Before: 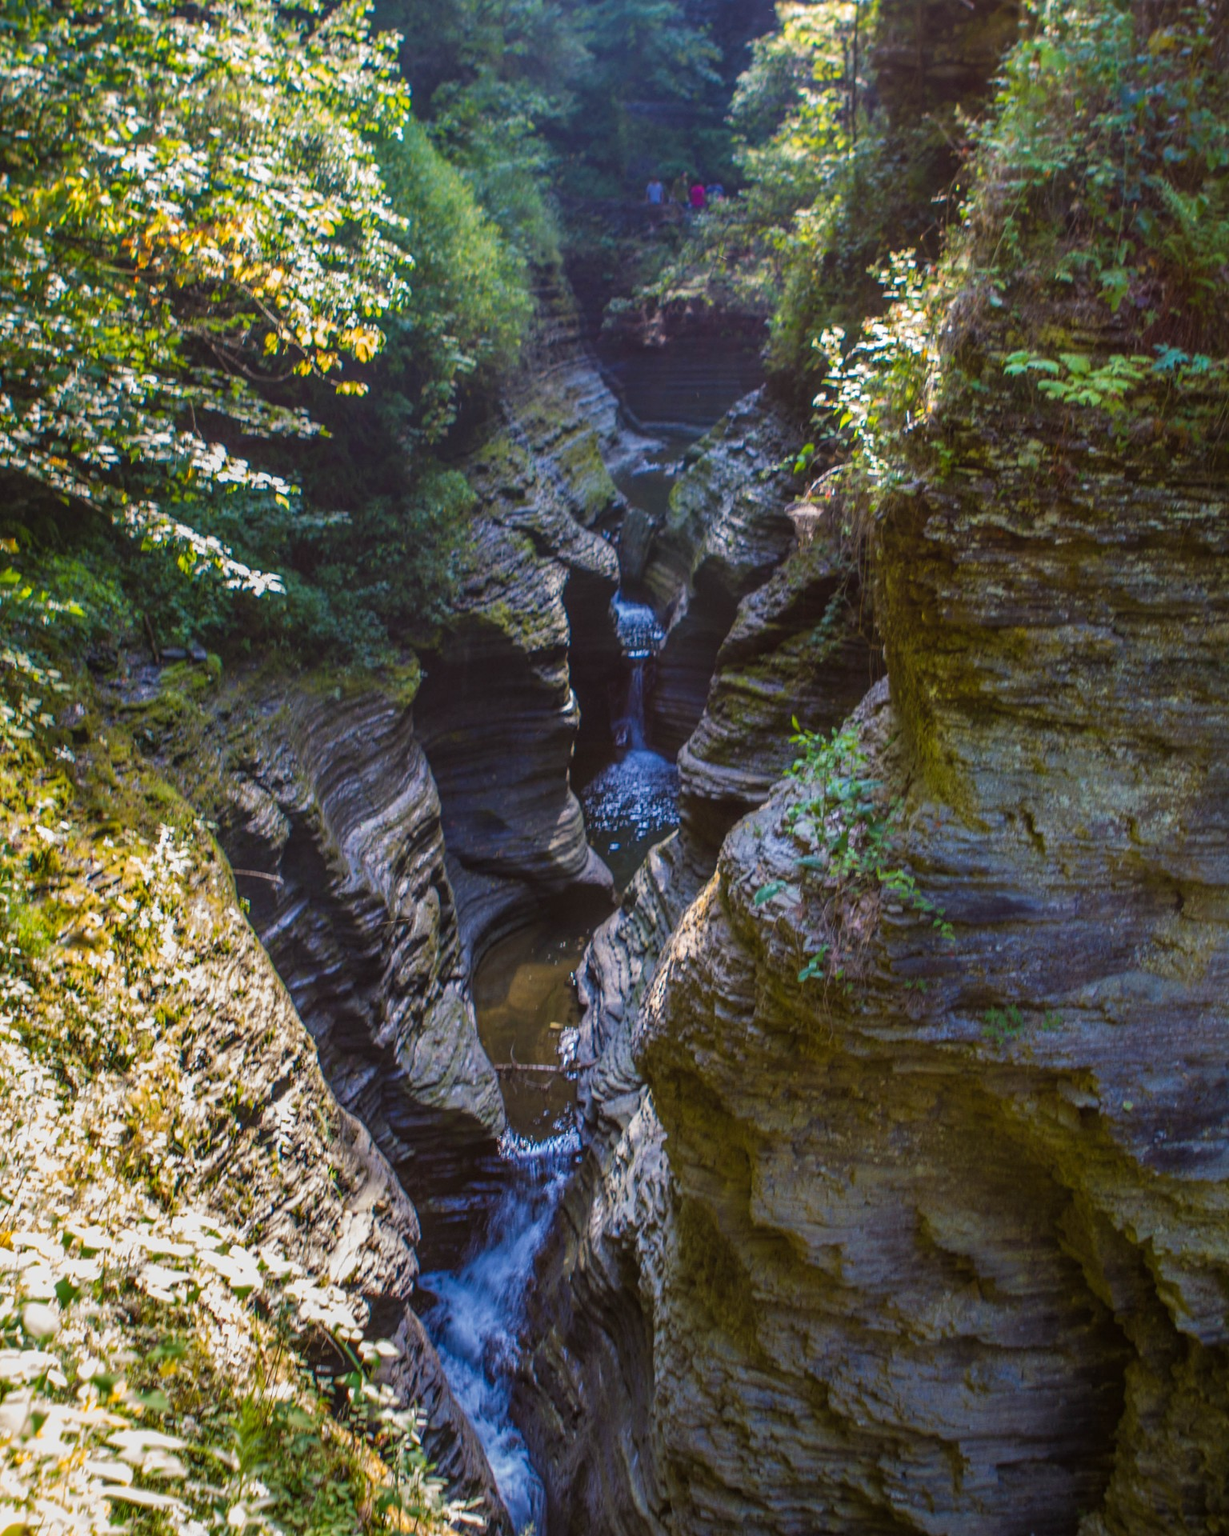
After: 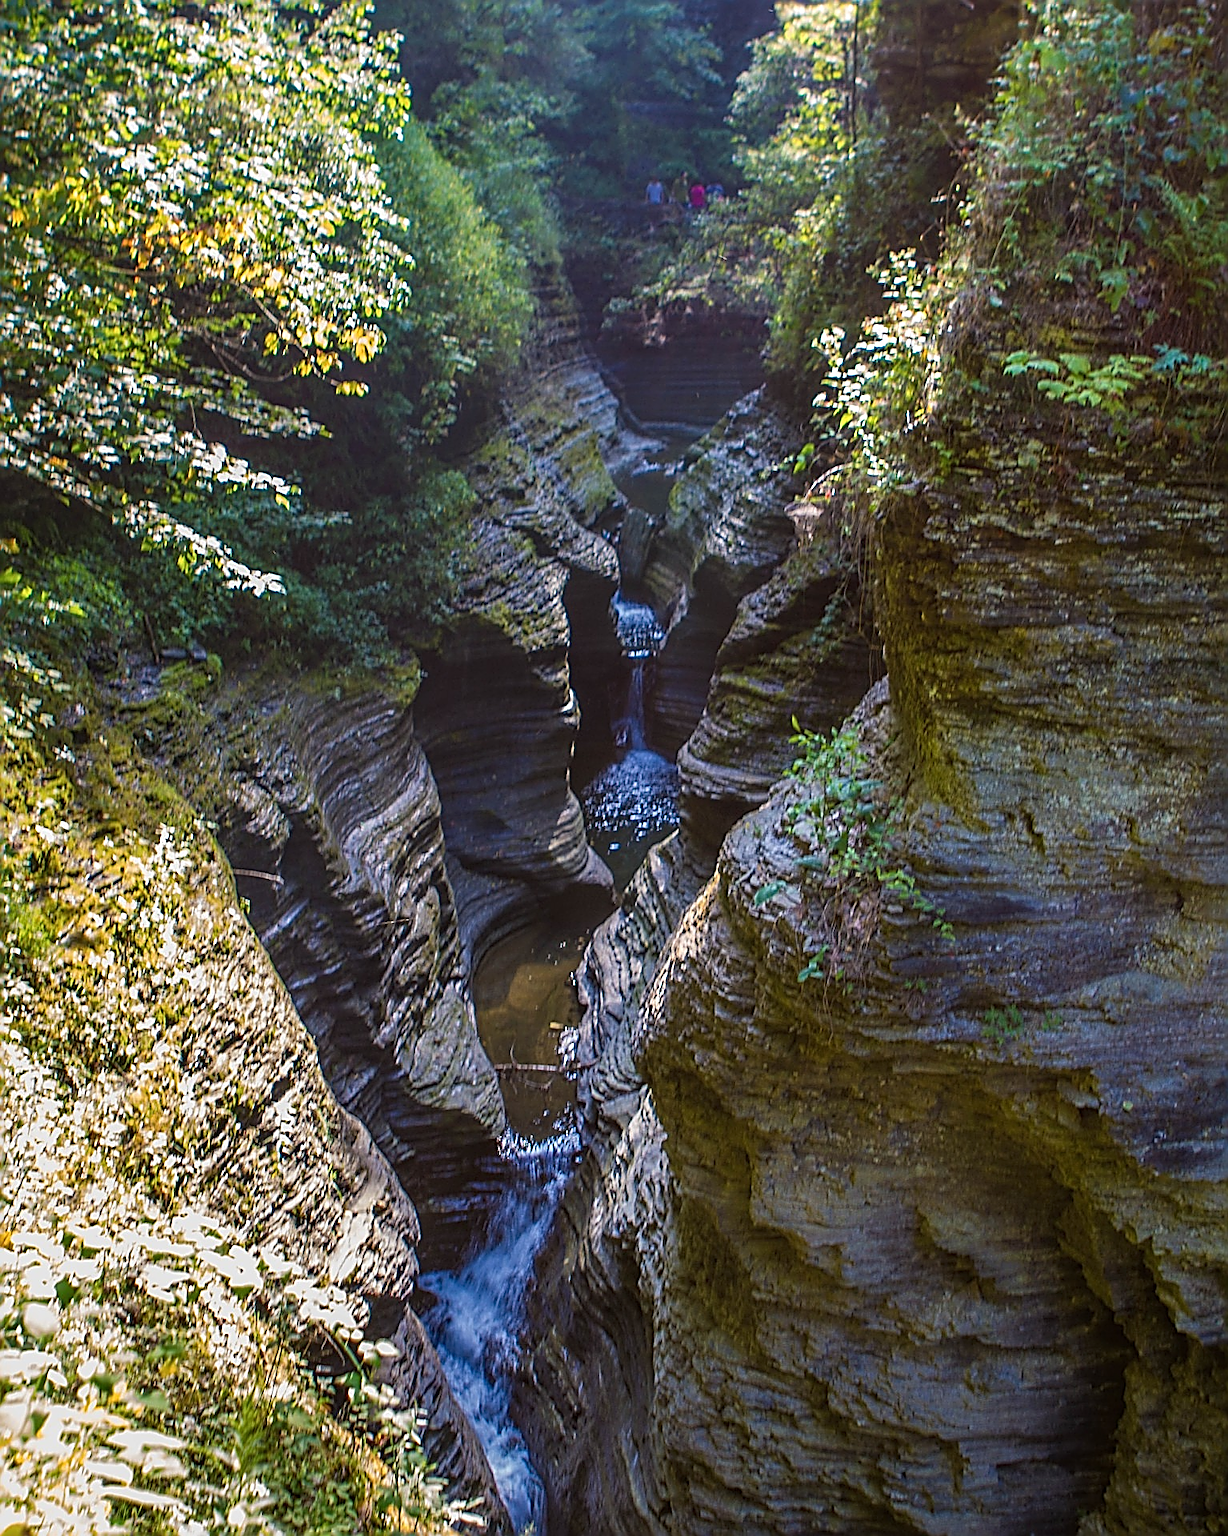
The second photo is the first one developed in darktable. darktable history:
contrast brightness saturation: saturation -0.031
sharpen: amount 1.847
